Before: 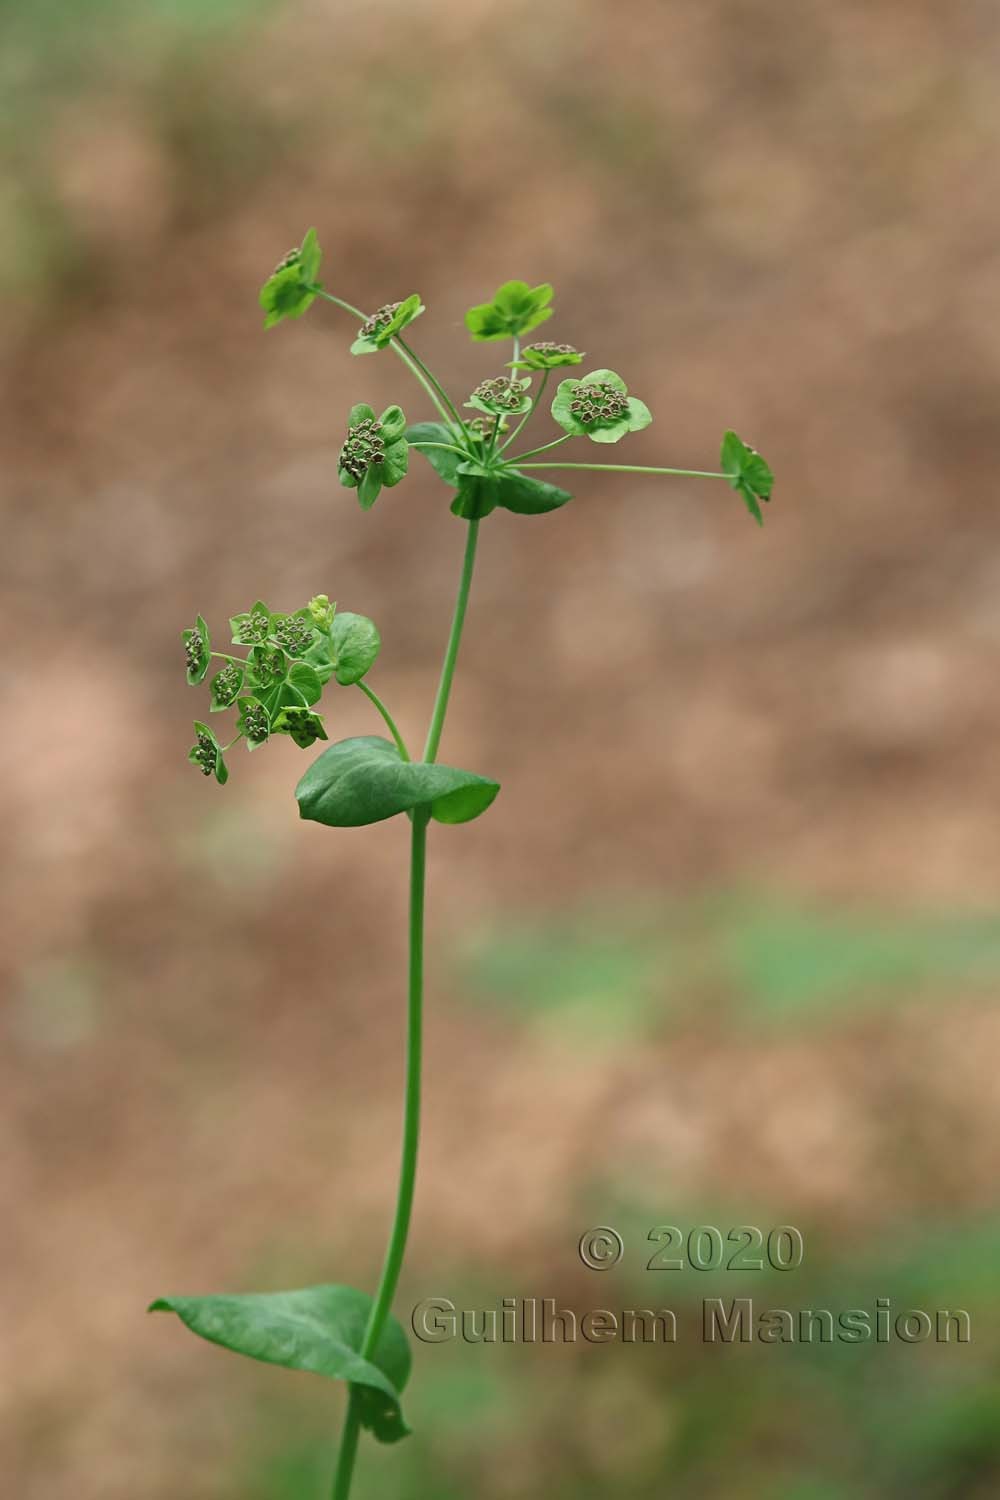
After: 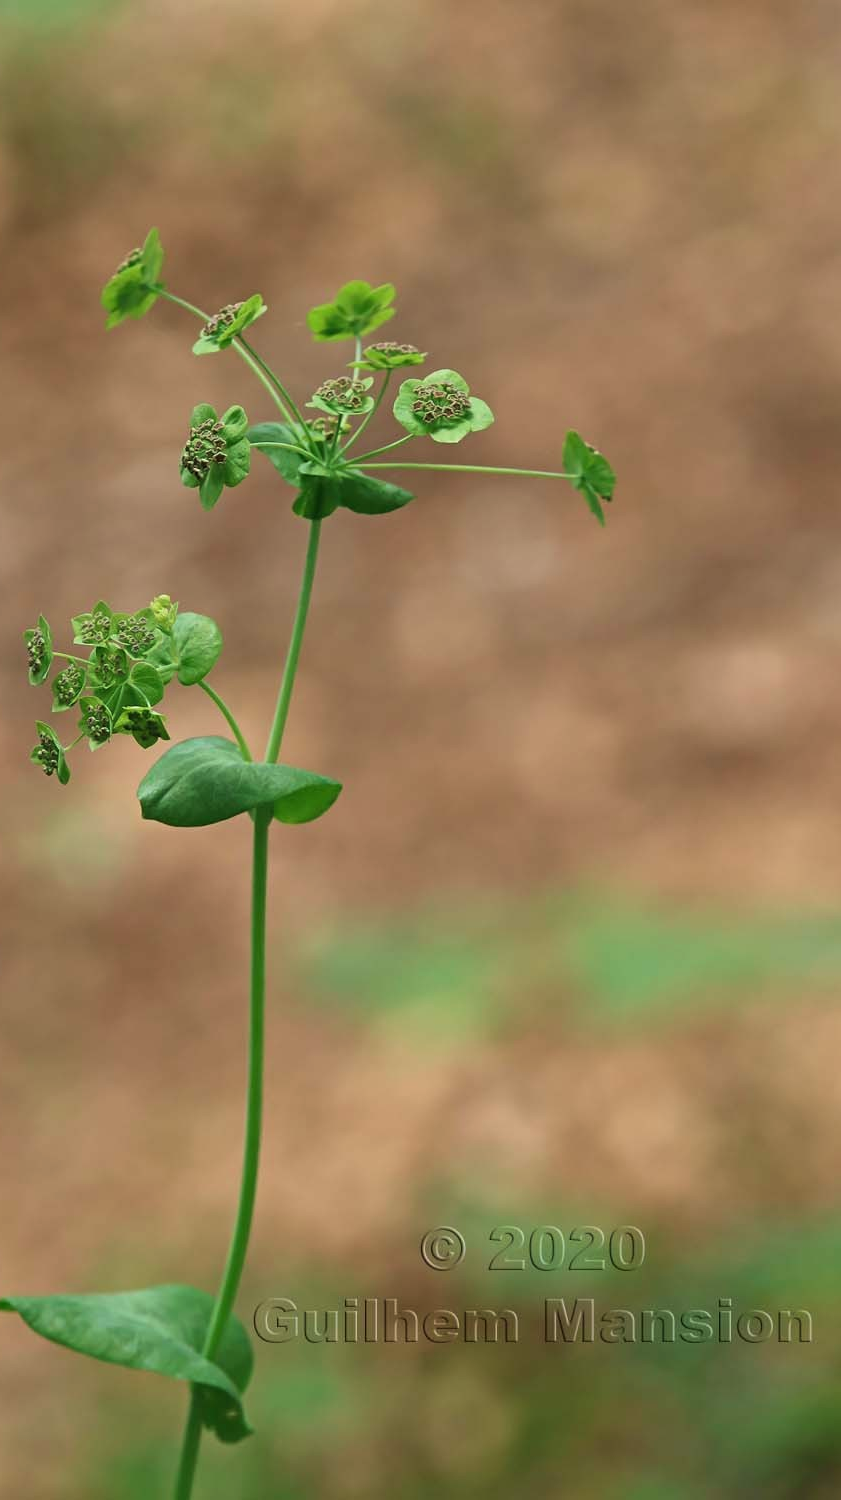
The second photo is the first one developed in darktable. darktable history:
crop: left 15.823%
velvia: on, module defaults
